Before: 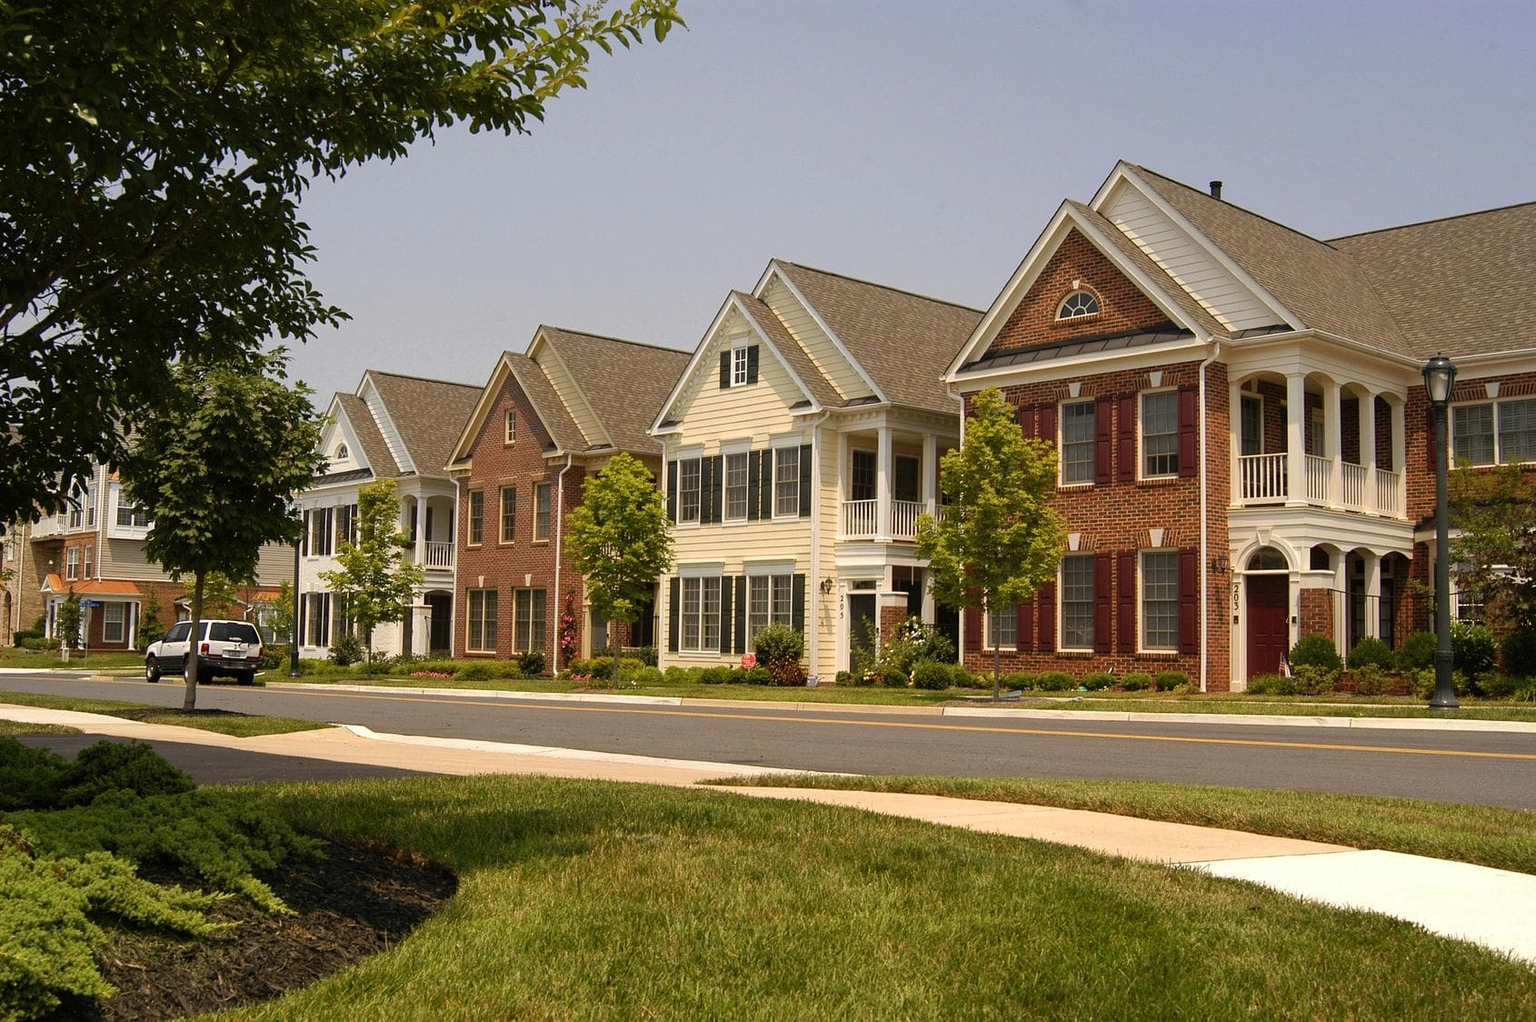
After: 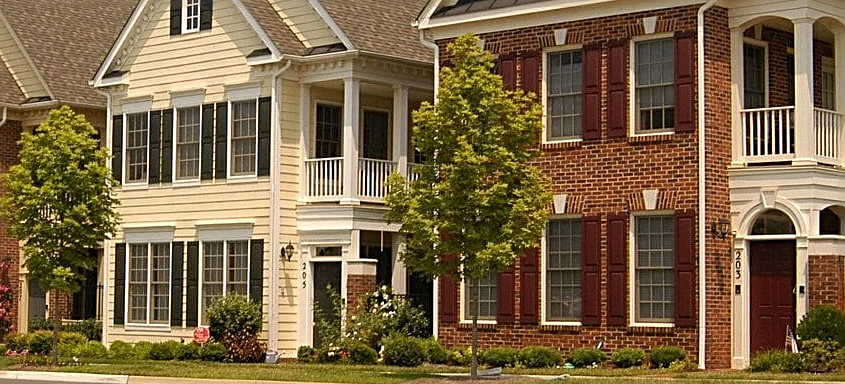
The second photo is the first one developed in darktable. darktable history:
crop: left 36.826%, top 34.923%, right 13.148%, bottom 30.892%
sharpen: radius 2.746
